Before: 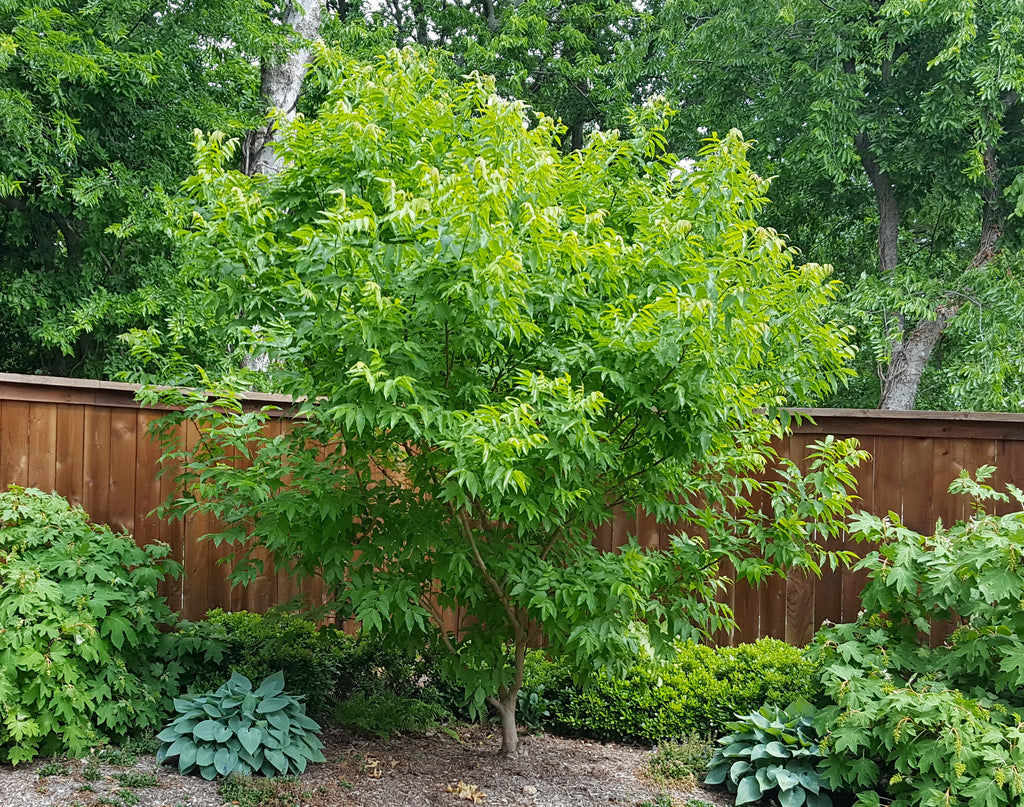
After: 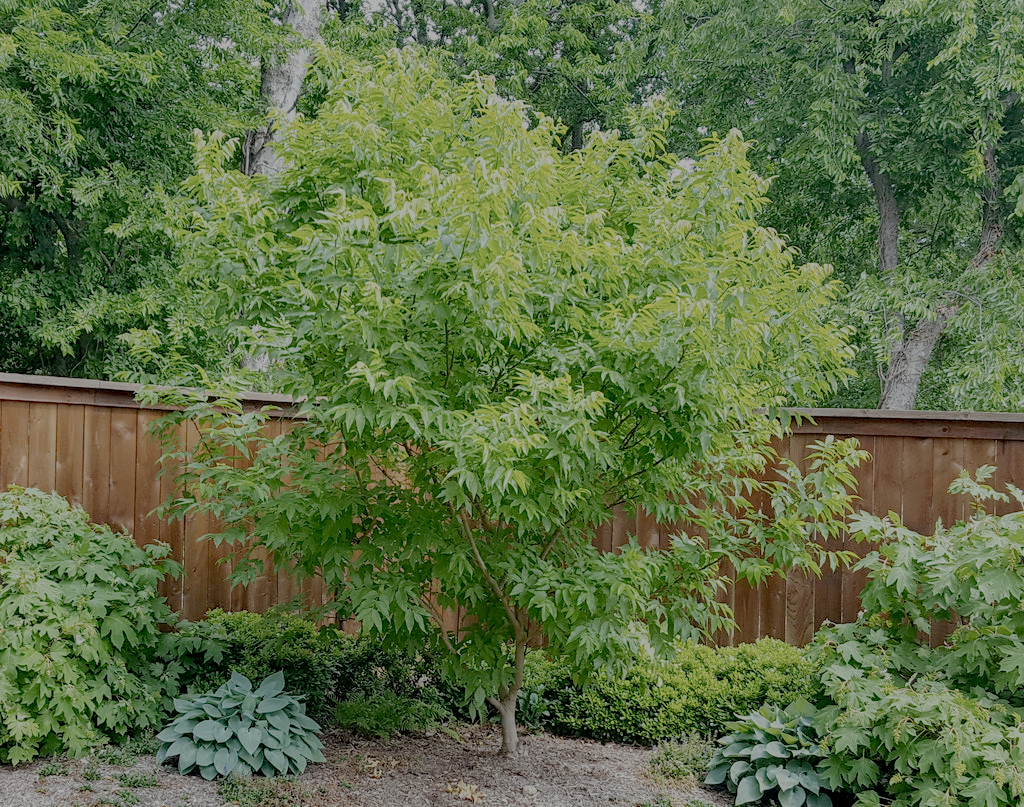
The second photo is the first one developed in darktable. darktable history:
local contrast: on, module defaults
filmic rgb: white relative exposure 8 EV, threshold 3 EV, structure ↔ texture 100%, target black luminance 0%, hardness 2.44, latitude 76.53%, contrast 0.562, shadows ↔ highlights balance 0%, preserve chrominance no, color science v4 (2020), iterations of high-quality reconstruction 10, type of noise poissonian, enable highlight reconstruction true
